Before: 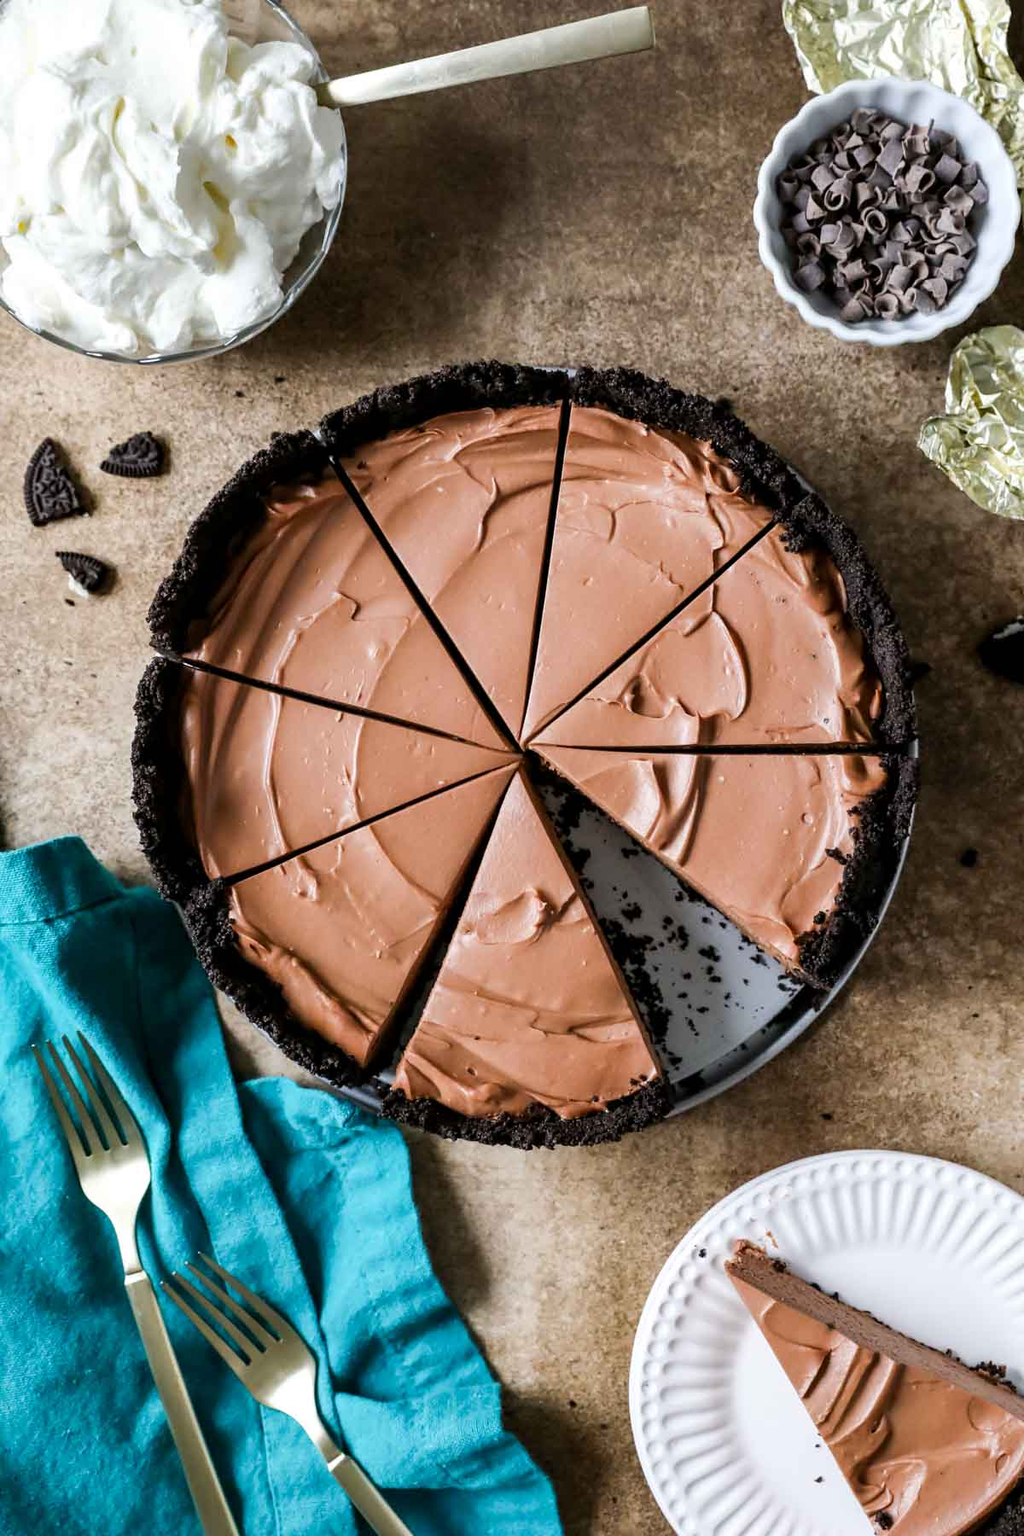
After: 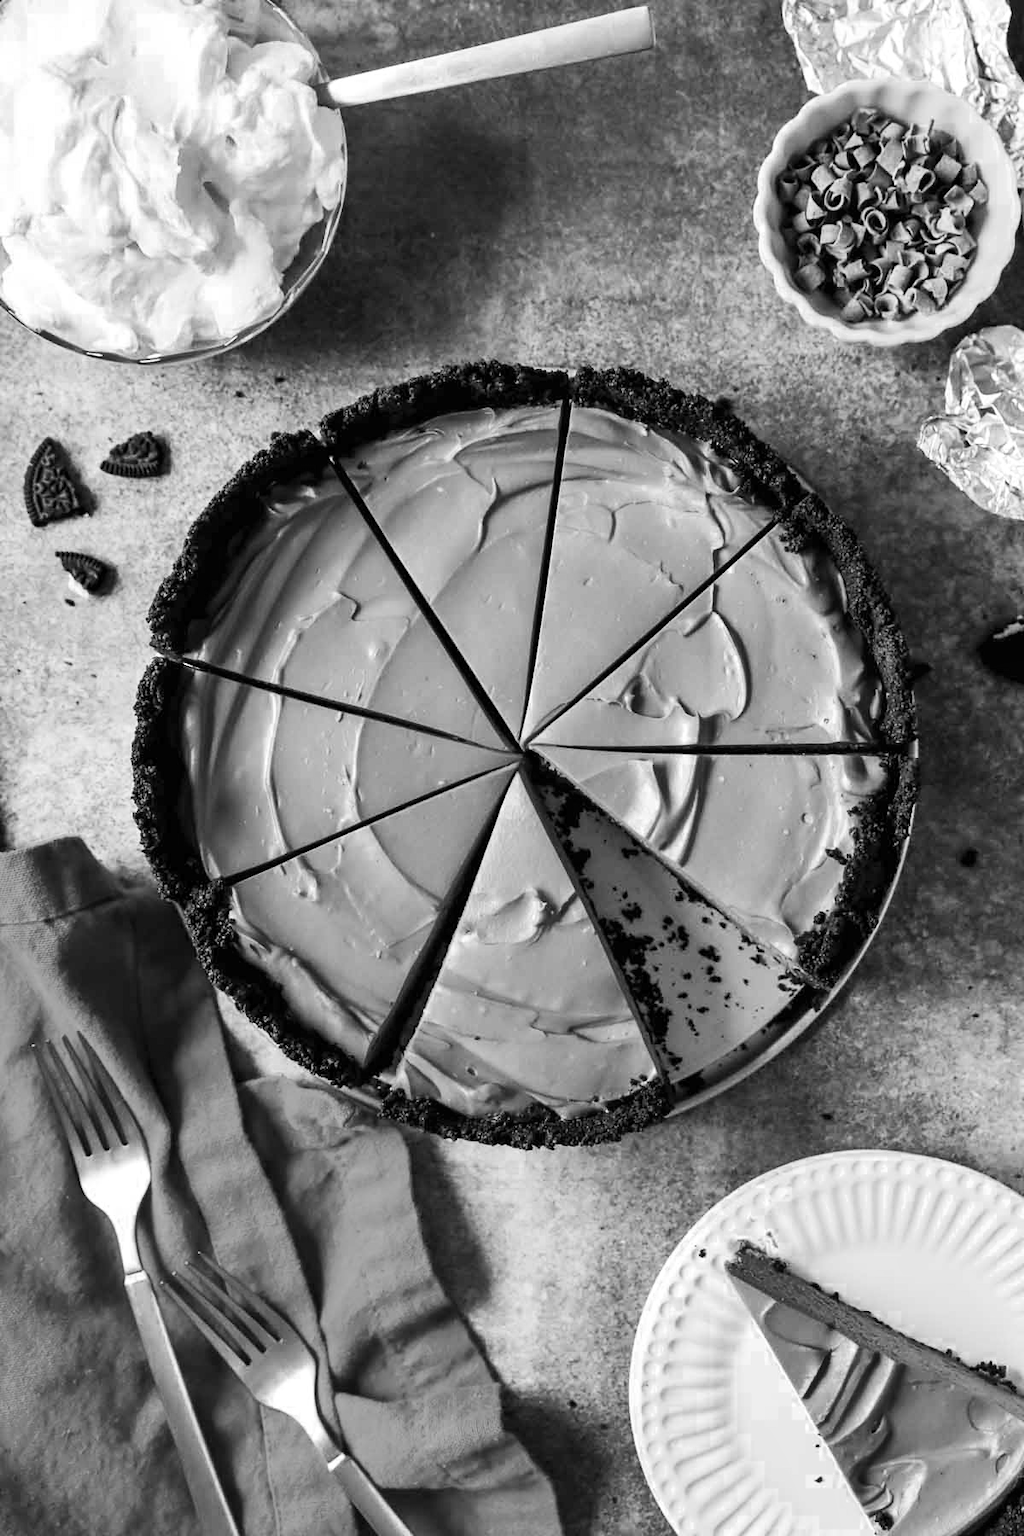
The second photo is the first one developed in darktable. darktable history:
shadows and highlights: low approximation 0.01, soften with gaussian
contrast brightness saturation: contrast 0.202, brightness 0.169, saturation 0.22
color zones: curves: ch0 [(0.002, 0.593) (0.143, 0.417) (0.285, 0.541) (0.455, 0.289) (0.608, 0.327) (0.727, 0.283) (0.869, 0.571) (1, 0.603)]; ch1 [(0, 0) (0.143, 0) (0.286, 0) (0.429, 0) (0.571, 0) (0.714, 0) (0.857, 0)]
